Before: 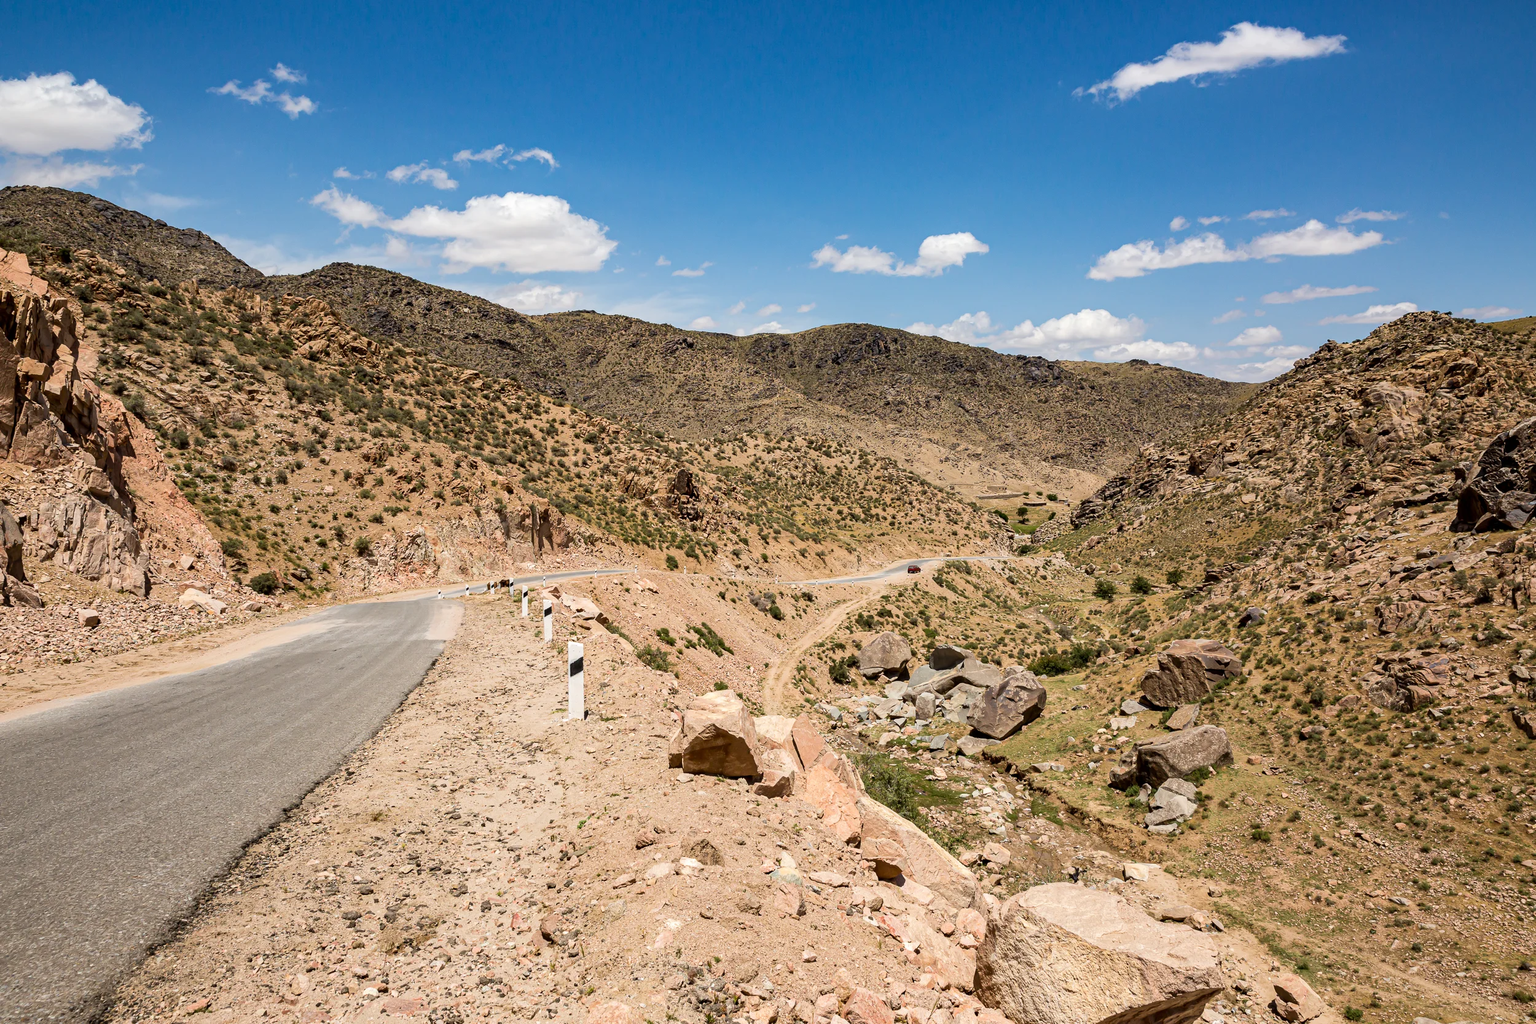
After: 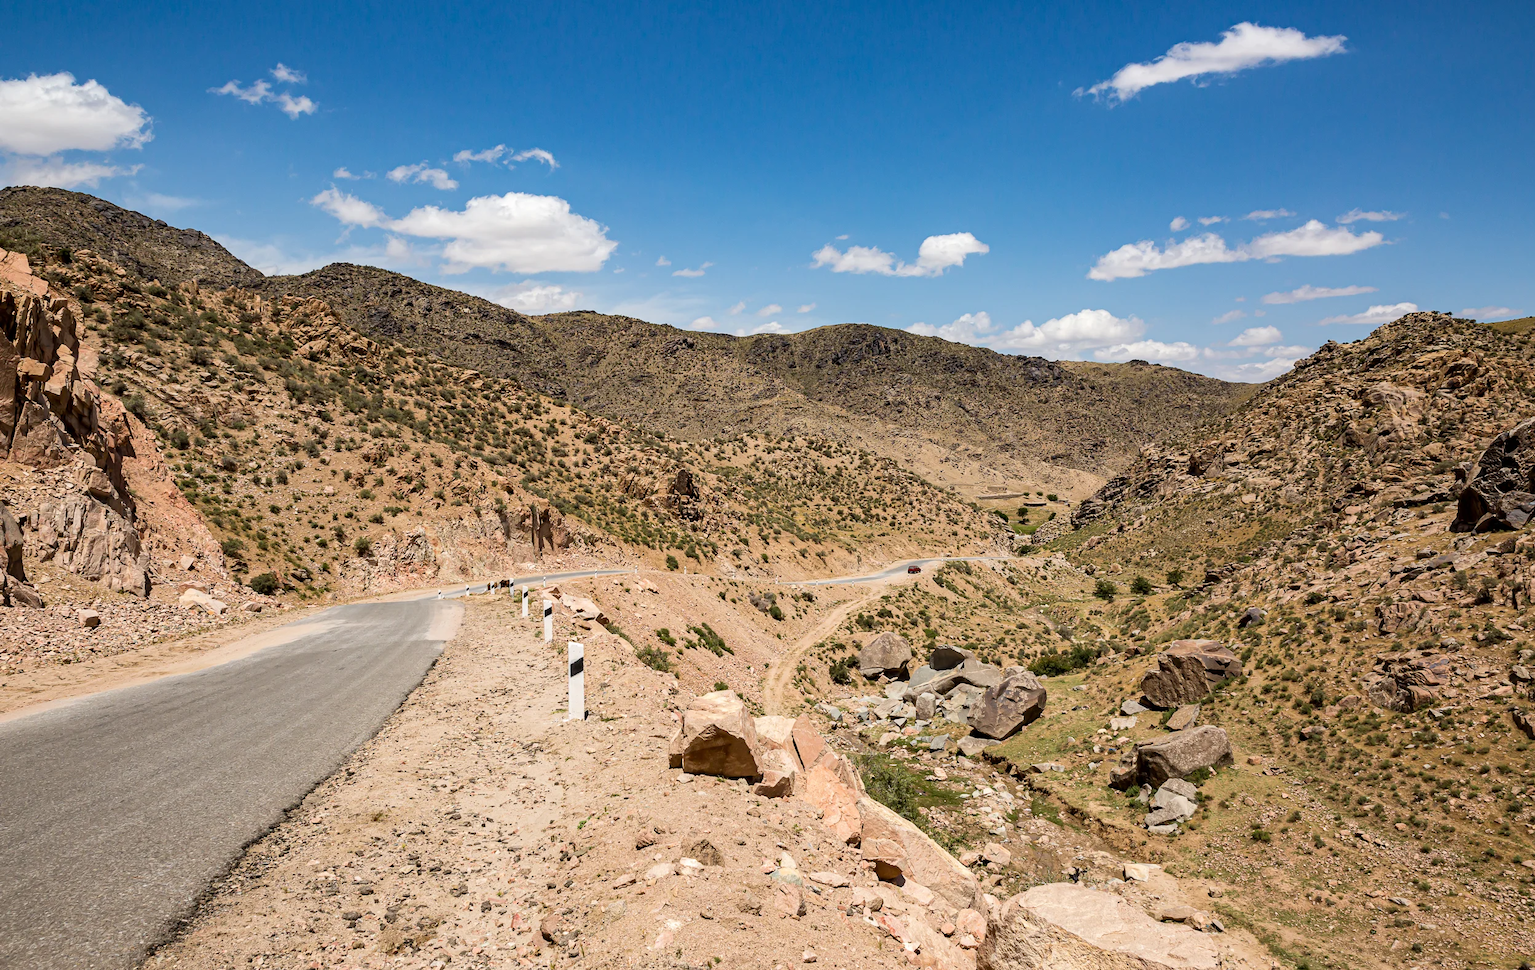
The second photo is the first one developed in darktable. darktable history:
crop and rotate: top 0.01%, bottom 5.23%
